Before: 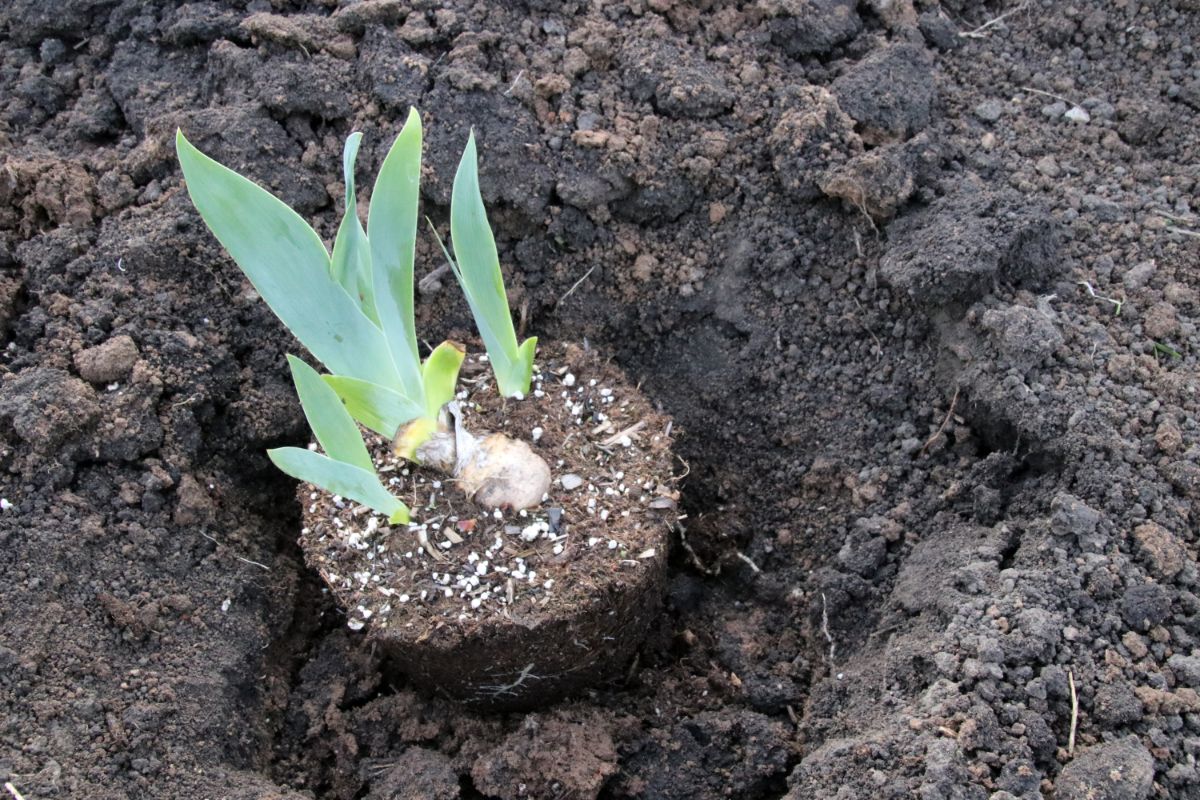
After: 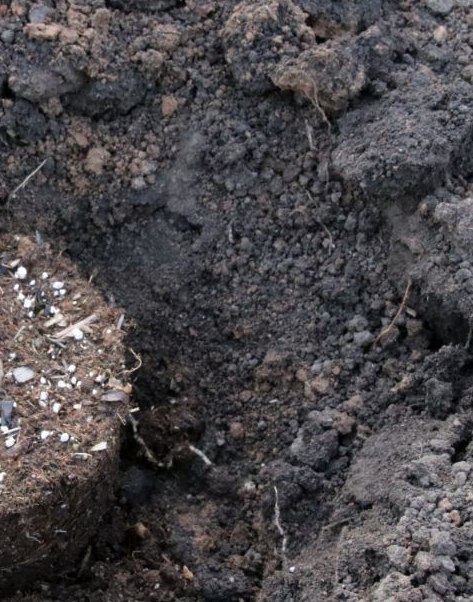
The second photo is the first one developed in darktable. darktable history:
crop: left 45.721%, top 13.393%, right 14.118%, bottom 10.01%
tone curve: curves: ch0 [(0, 0) (0.915, 0.89) (1, 1)]
